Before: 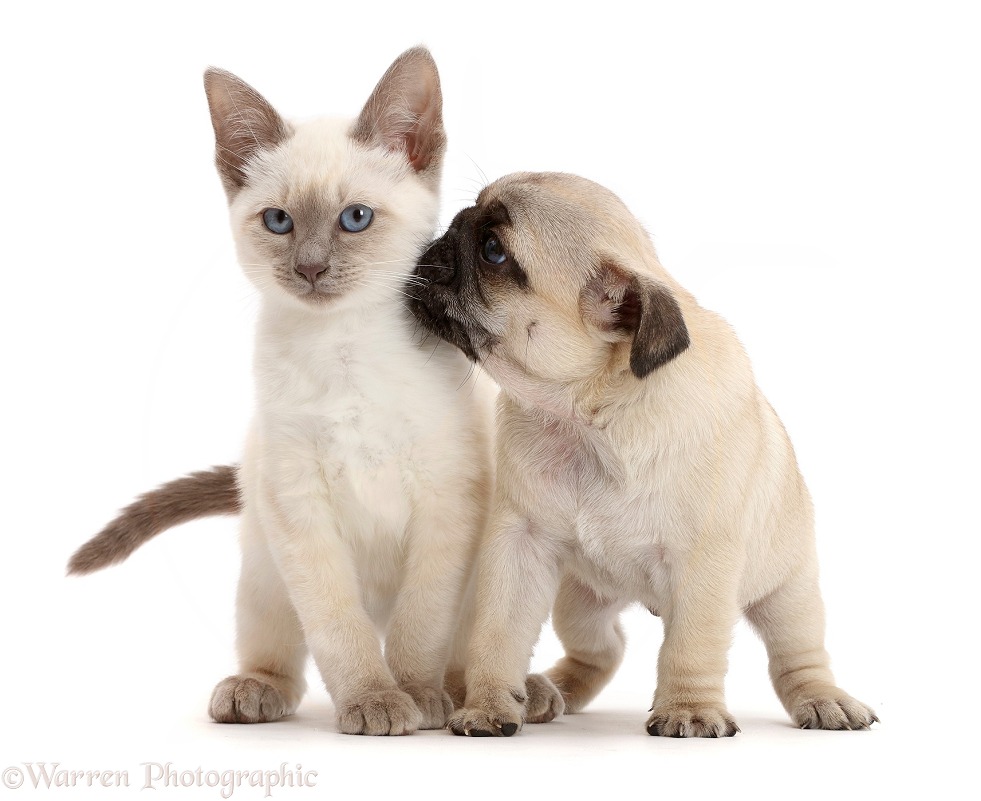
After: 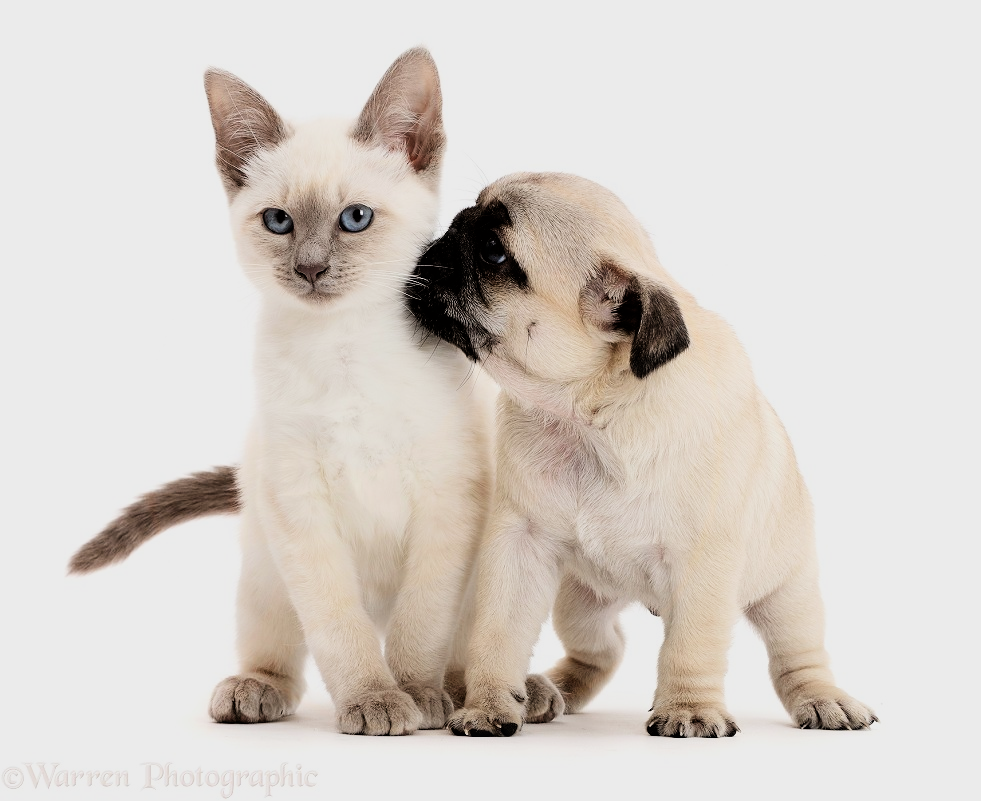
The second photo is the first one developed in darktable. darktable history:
filmic rgb: black relative exposure -5.05 EV, white relative exposure 3.99 EV, hardness 2.89, contrast 1.512
